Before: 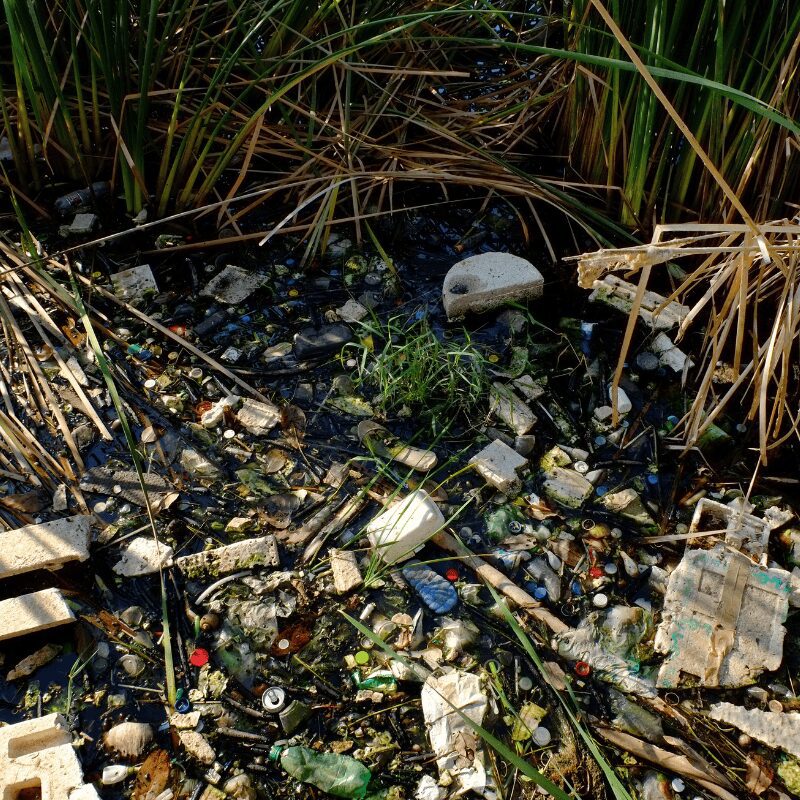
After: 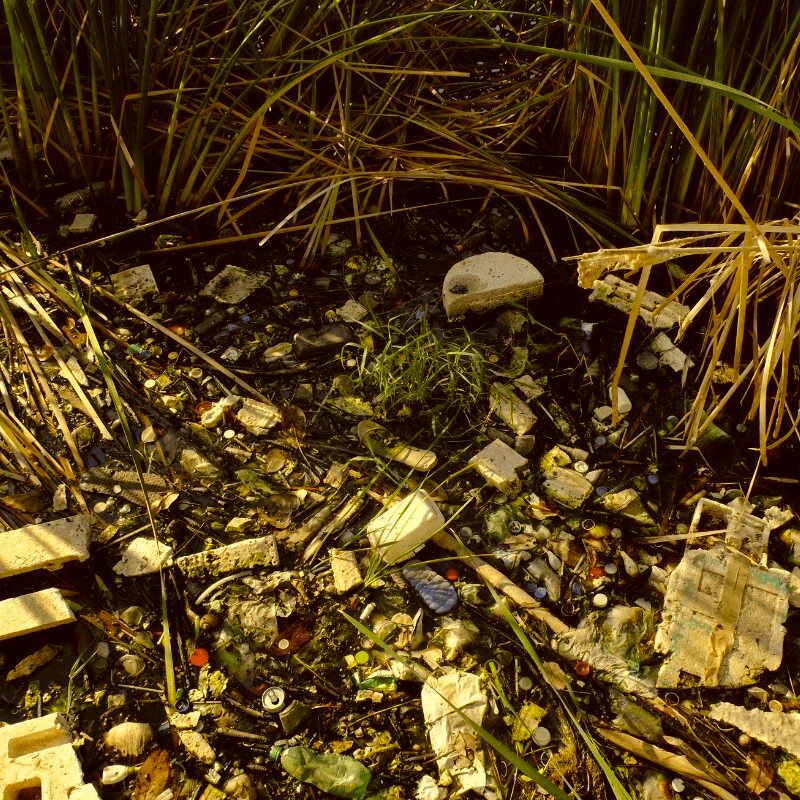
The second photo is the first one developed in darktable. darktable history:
color correction: highlights a* 0.162, highlights b* 29.53, shadows a* -0.162, shadows b* 21.09
tone equalizer: on, module defaults
rgb levels: mode RGB, independent channels, levels [[0, 0.474, 1], [0, 0.5, 1], [0, 0.5, 1]]
color contrast: green-magenta contrast 0.8, blue-yellow contrast 1.1, unbound 0
